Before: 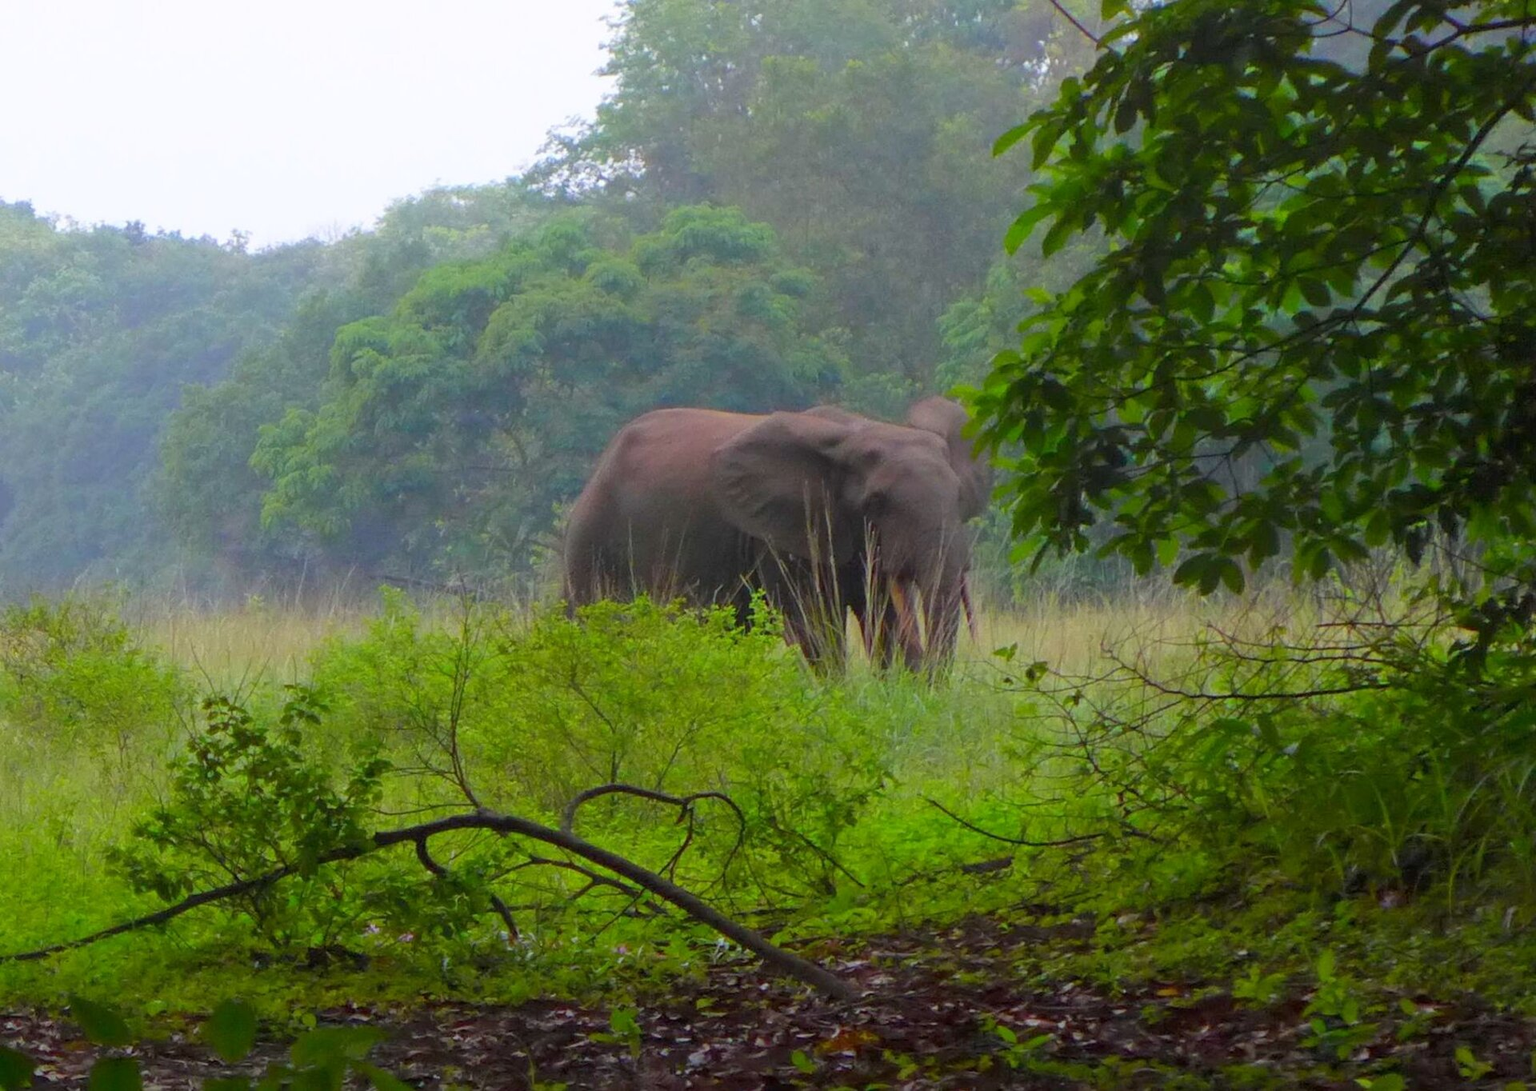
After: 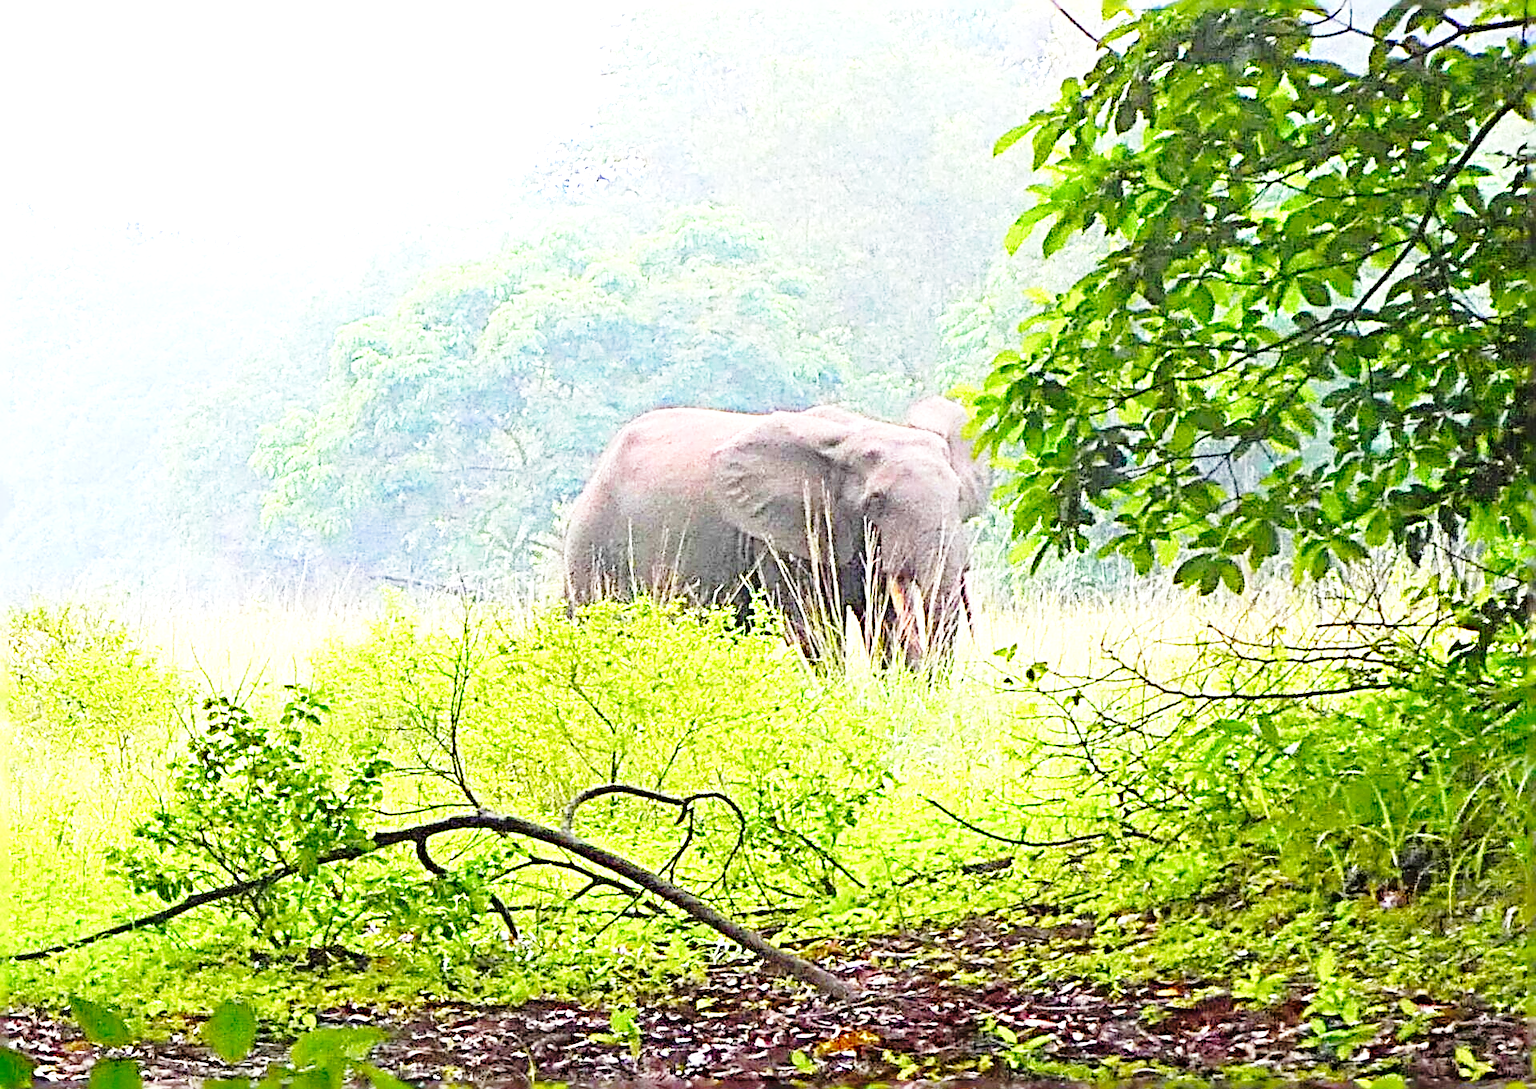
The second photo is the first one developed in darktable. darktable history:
exposure: exposure 2.019 EV, compensate highlight preservation false
base curve: curves: ch0 [(0, 0) (0.028, 0.03) (0.121, 0.232) (0.46, 0.748) (0.859, 0.968) (1, 1)], preserve colors none
sharpen: radius 4.03, amount 1.993
crop: bottom 0.078%
